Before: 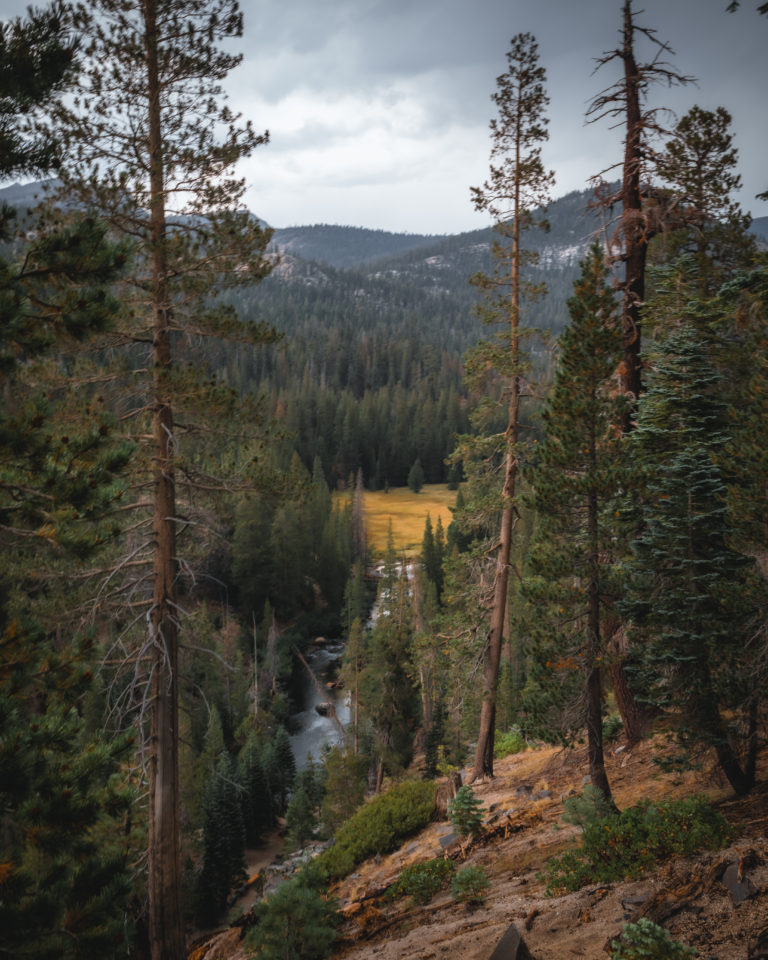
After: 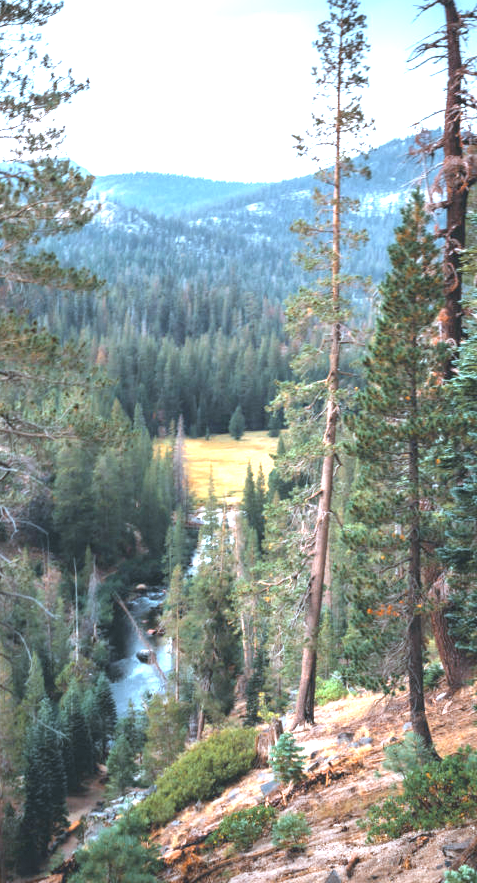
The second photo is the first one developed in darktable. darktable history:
crop and rotate: left 23.345%, top 5.624%, right 14.438%, bottom 2.308%
exposure: exposure 2.177 EV, compensate highlight preservation false
color correction: highlights a* -8.75, highlights b* -23.18
